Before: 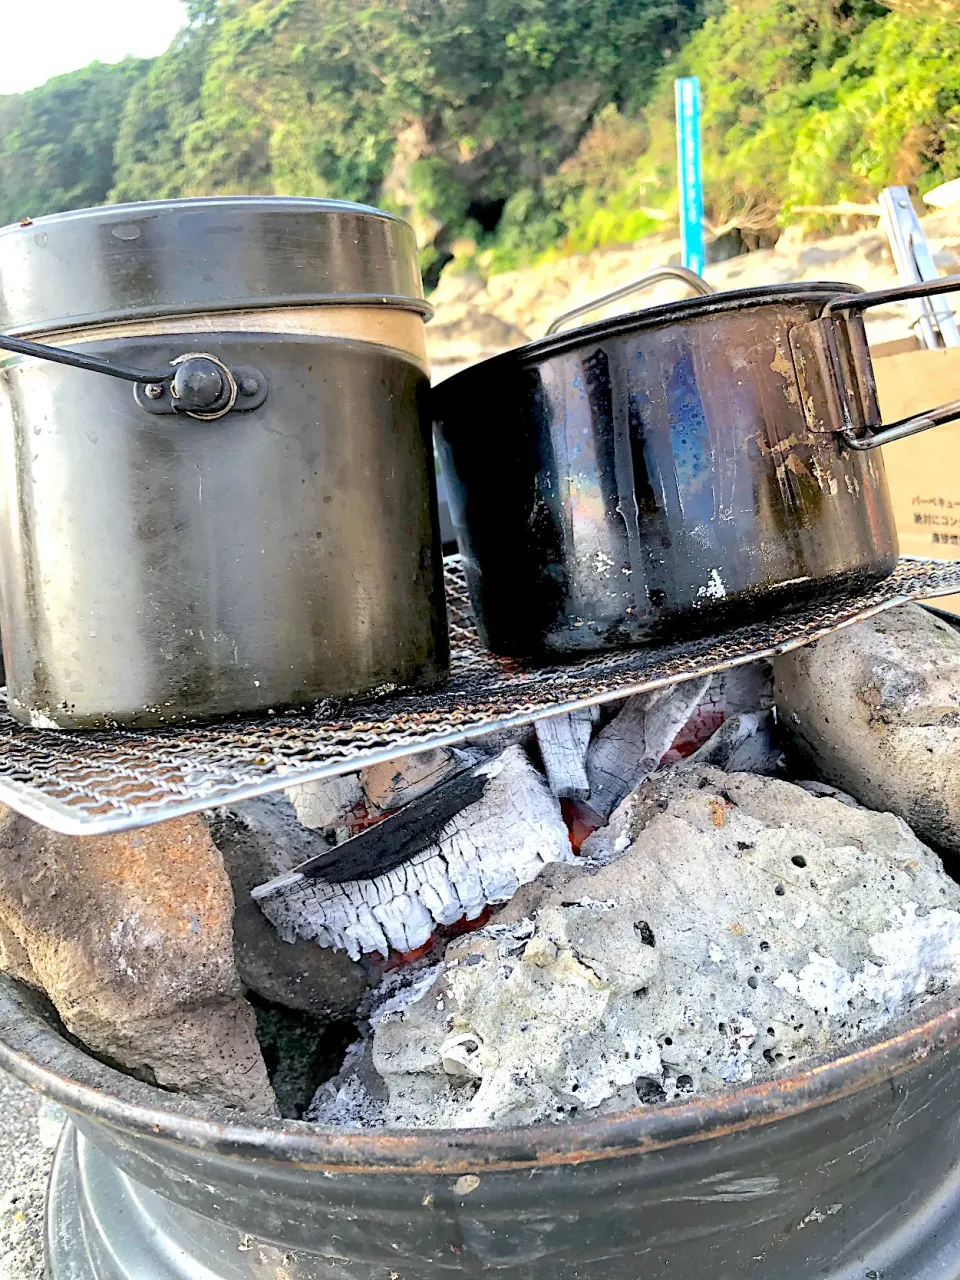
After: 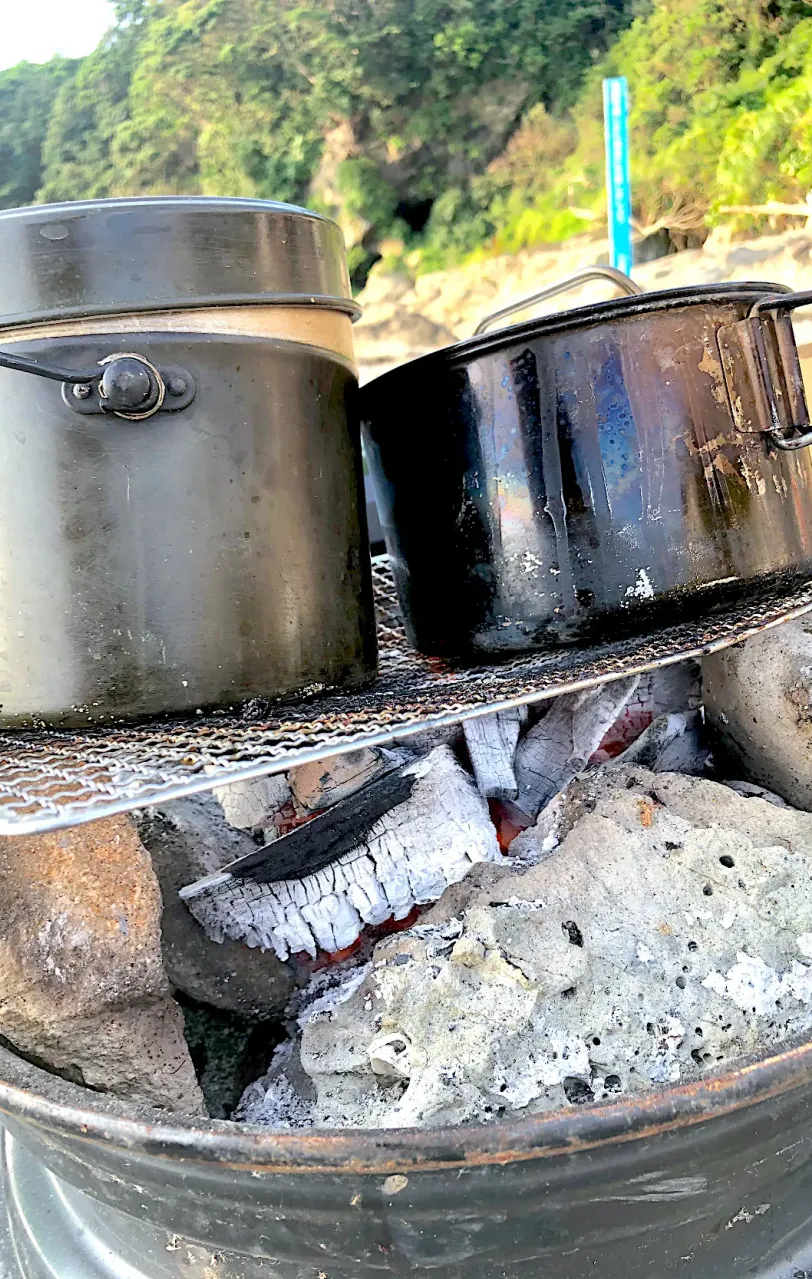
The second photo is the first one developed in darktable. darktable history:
crop: left 7.563%, right 7.817%
